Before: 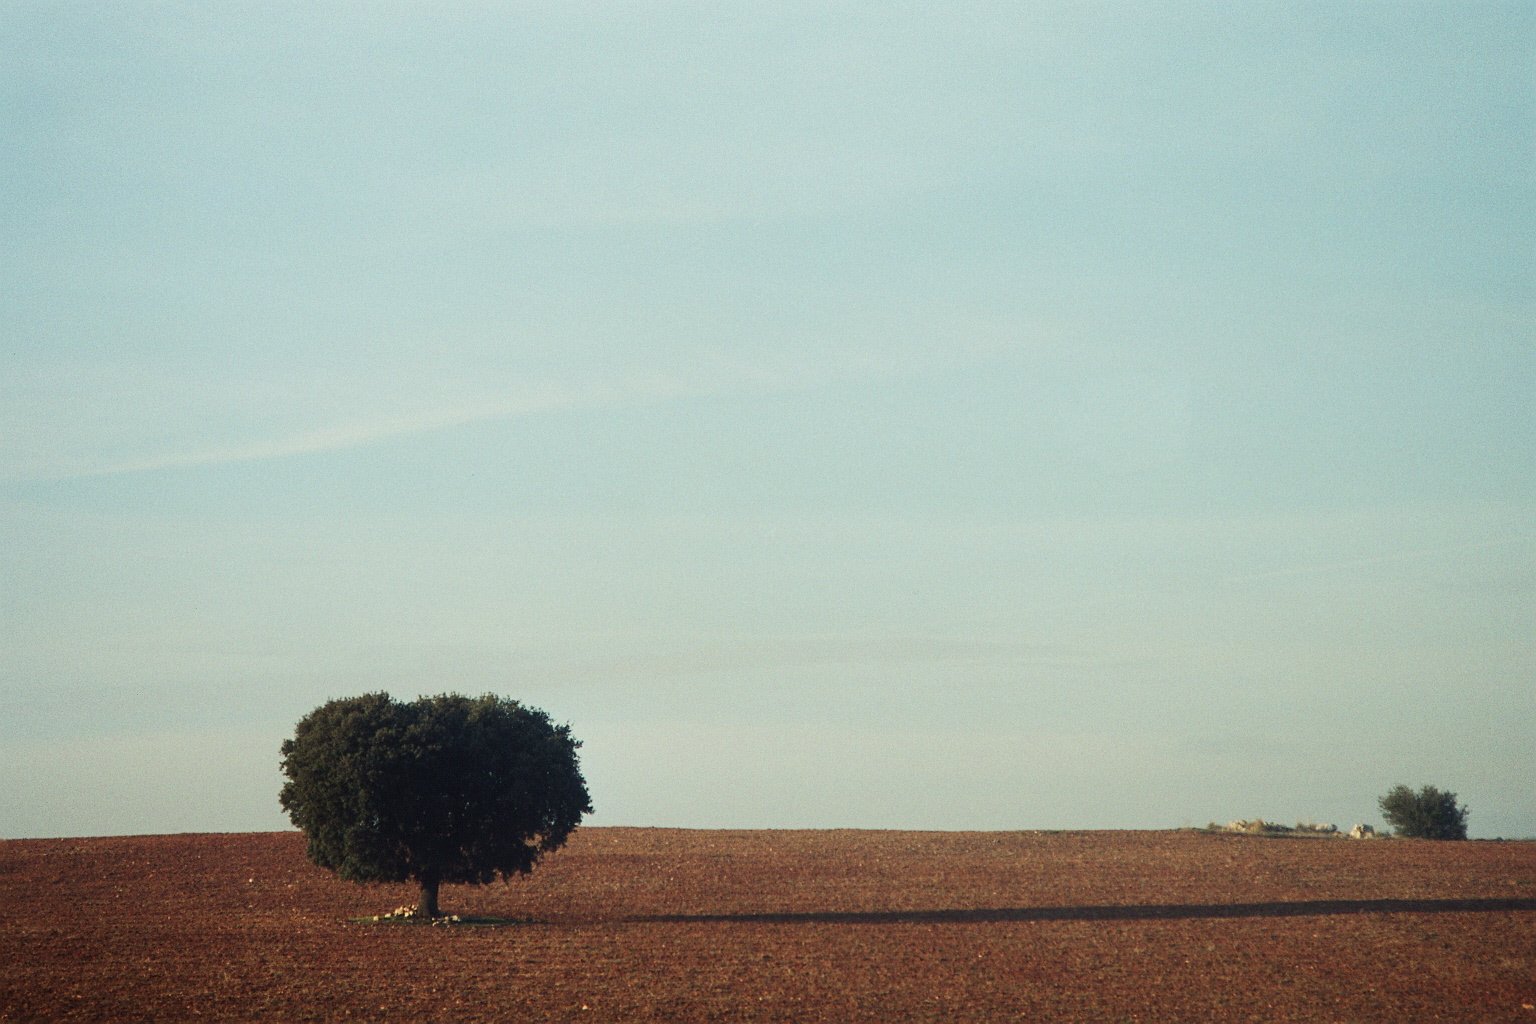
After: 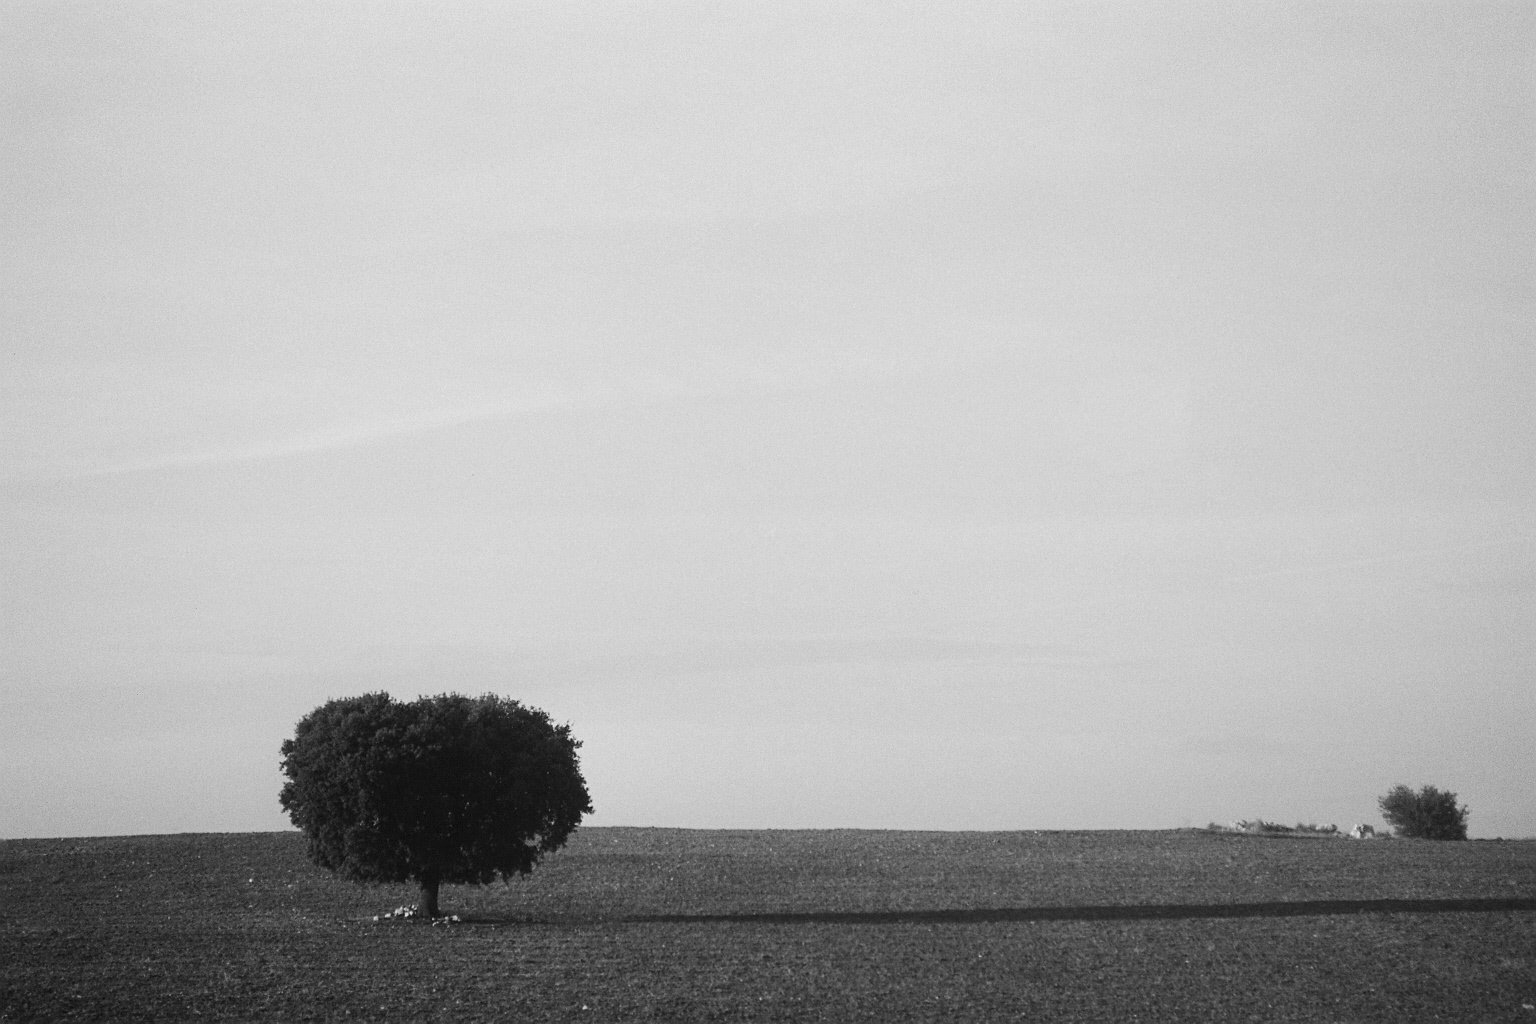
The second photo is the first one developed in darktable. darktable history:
monochrome: a 14.95, b -89.96
white balance: red 0.98, blue 1.61
